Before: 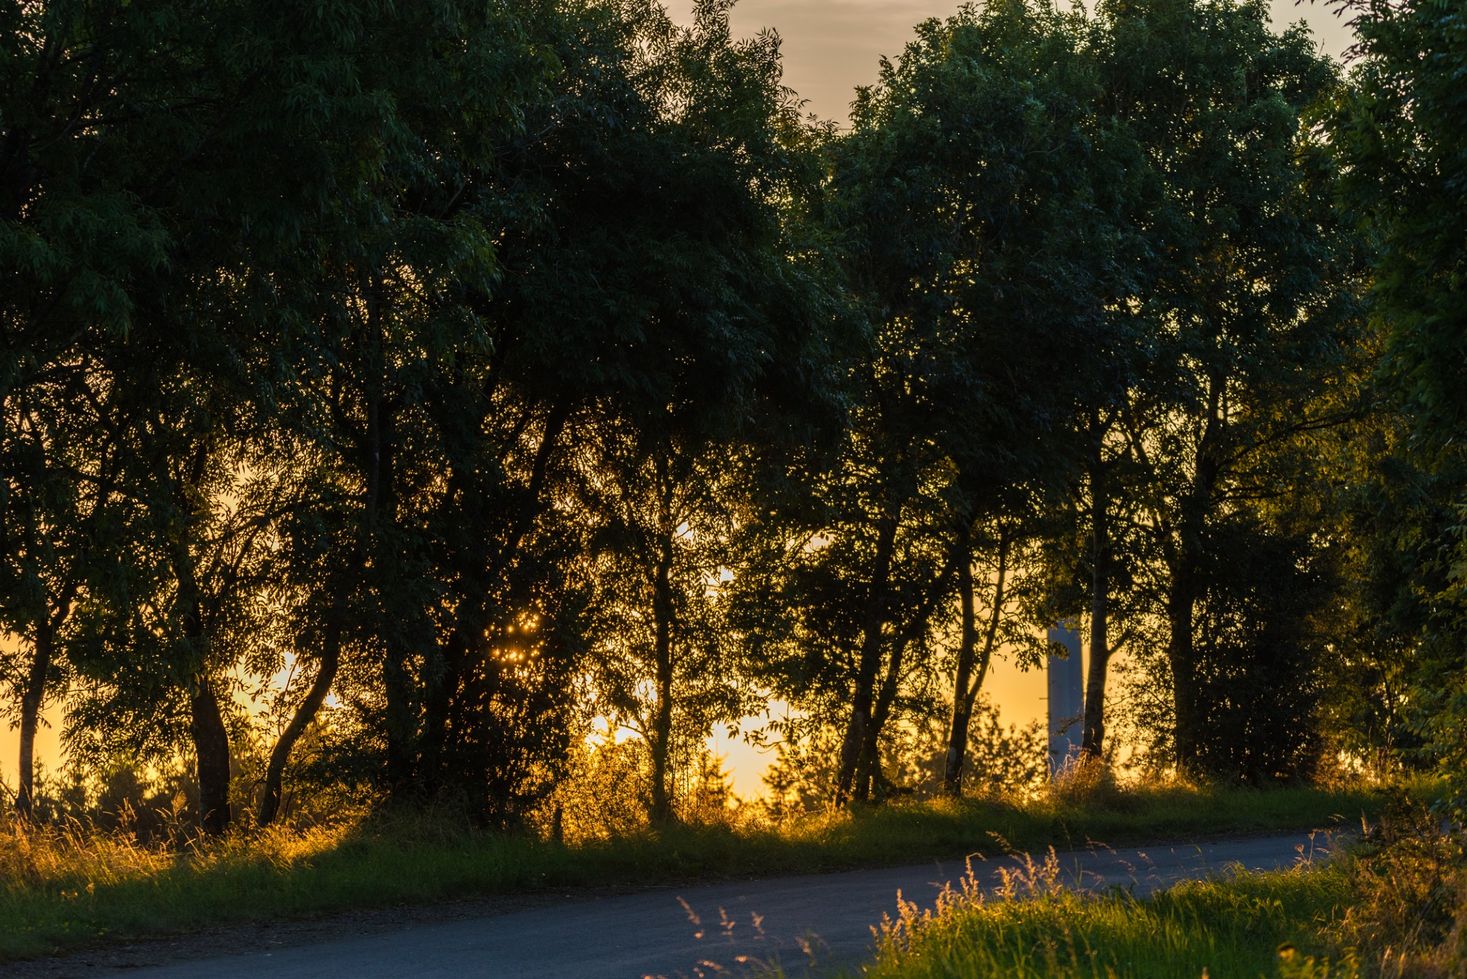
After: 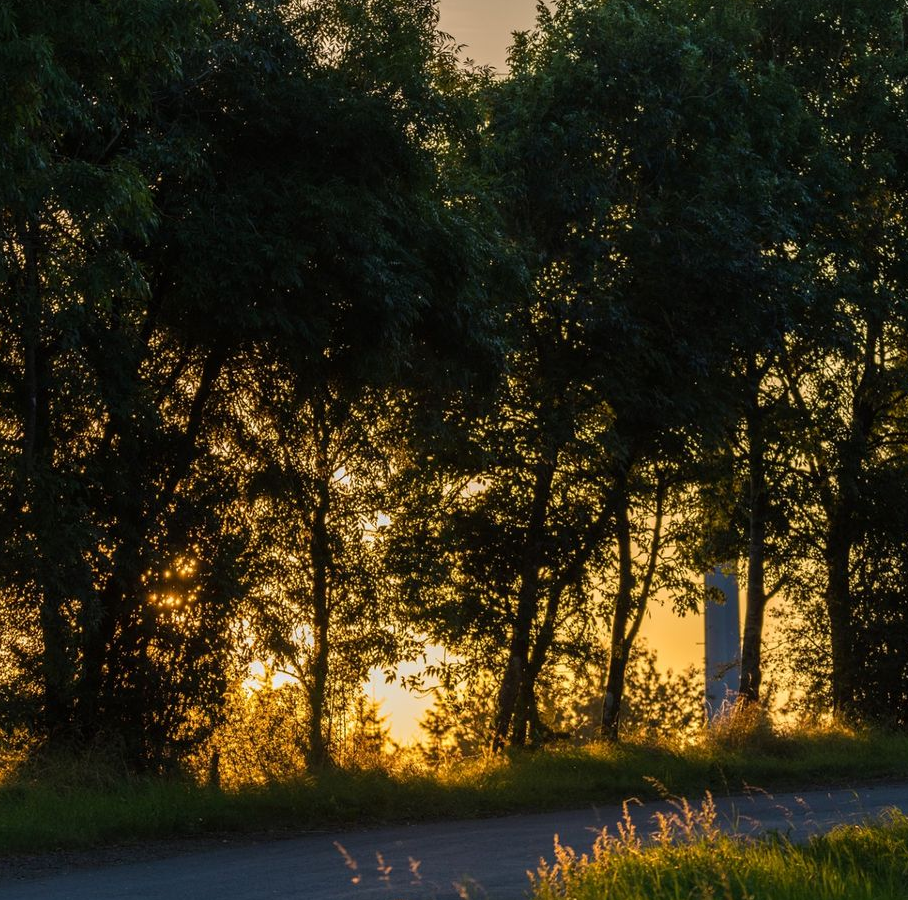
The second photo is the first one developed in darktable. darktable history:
crop and rotate: left 23.403%, top 5.642%, right 14.655%, bottom 2.358%
